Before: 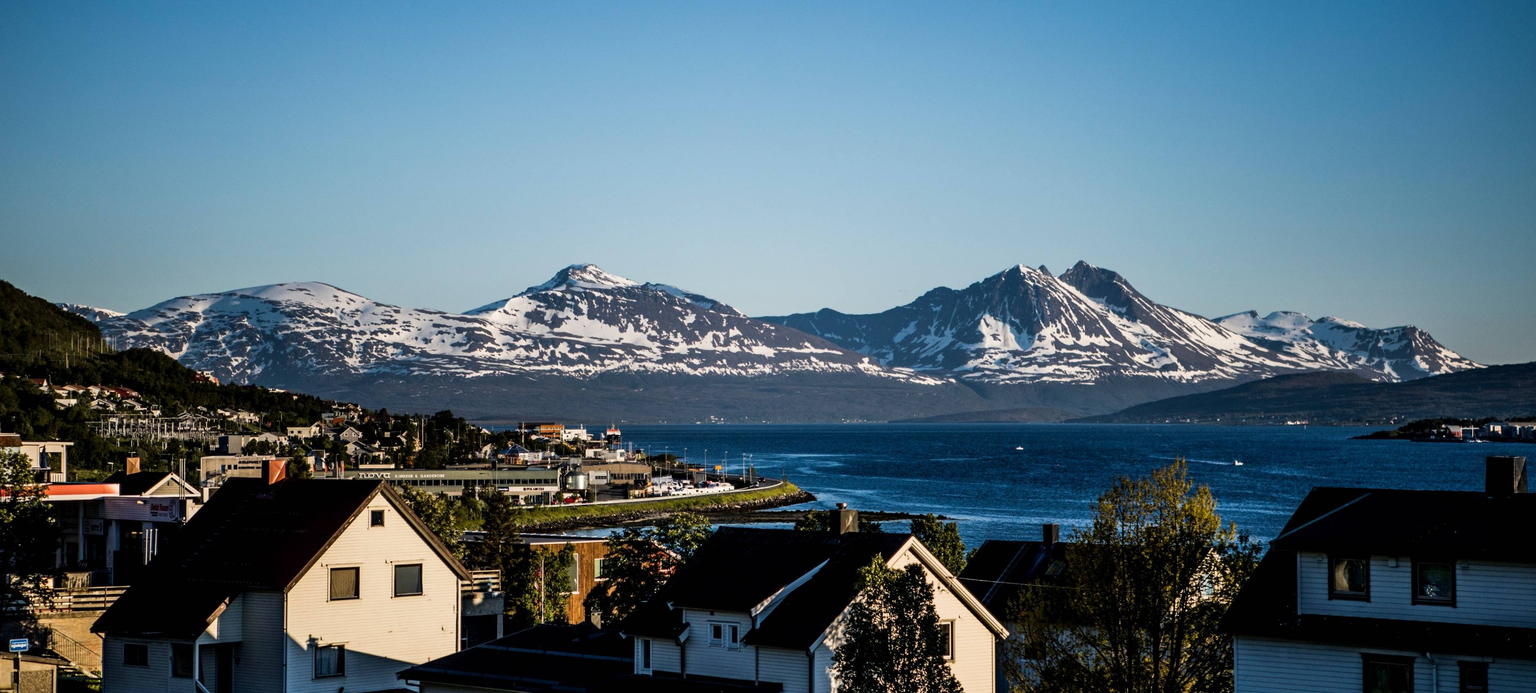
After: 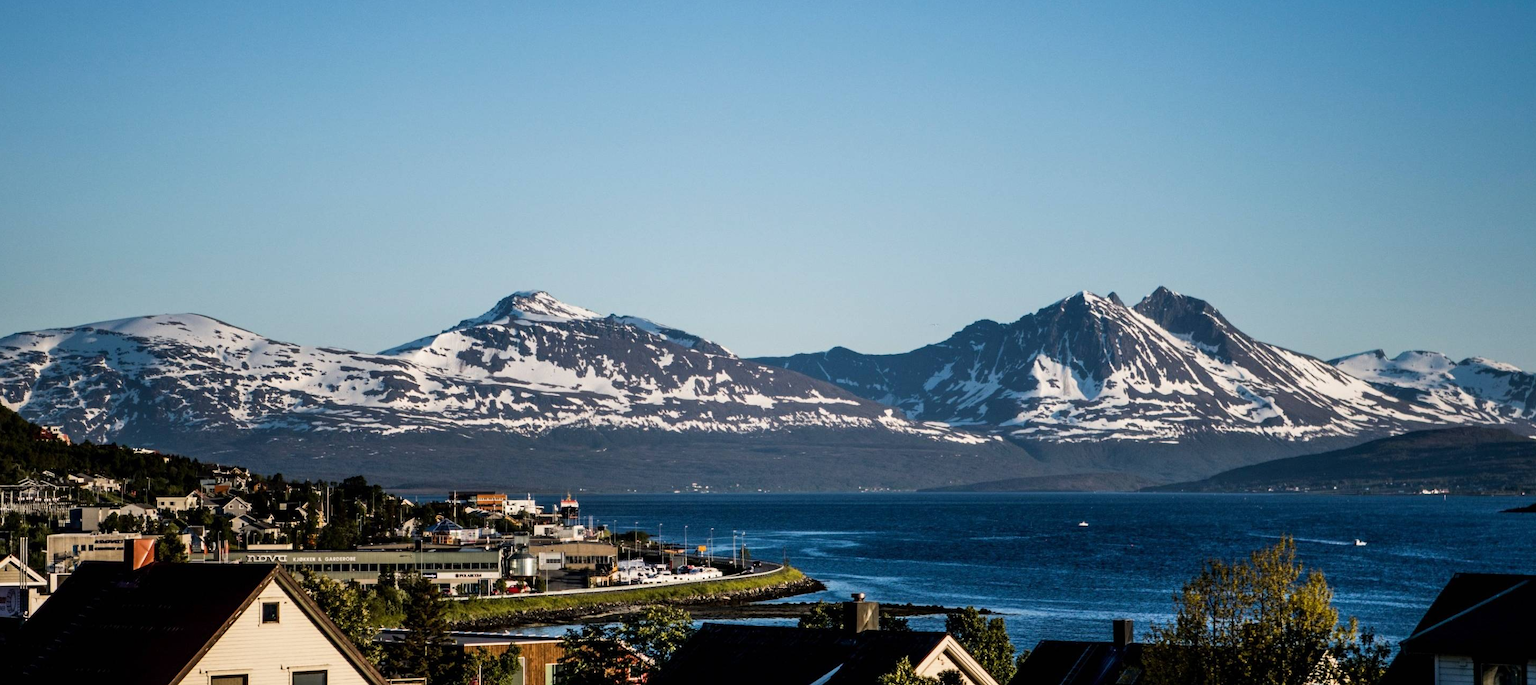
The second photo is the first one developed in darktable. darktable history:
crop and rotate: left 10.67%, top 4.99%, right 10.31%, bottom 16.82%
